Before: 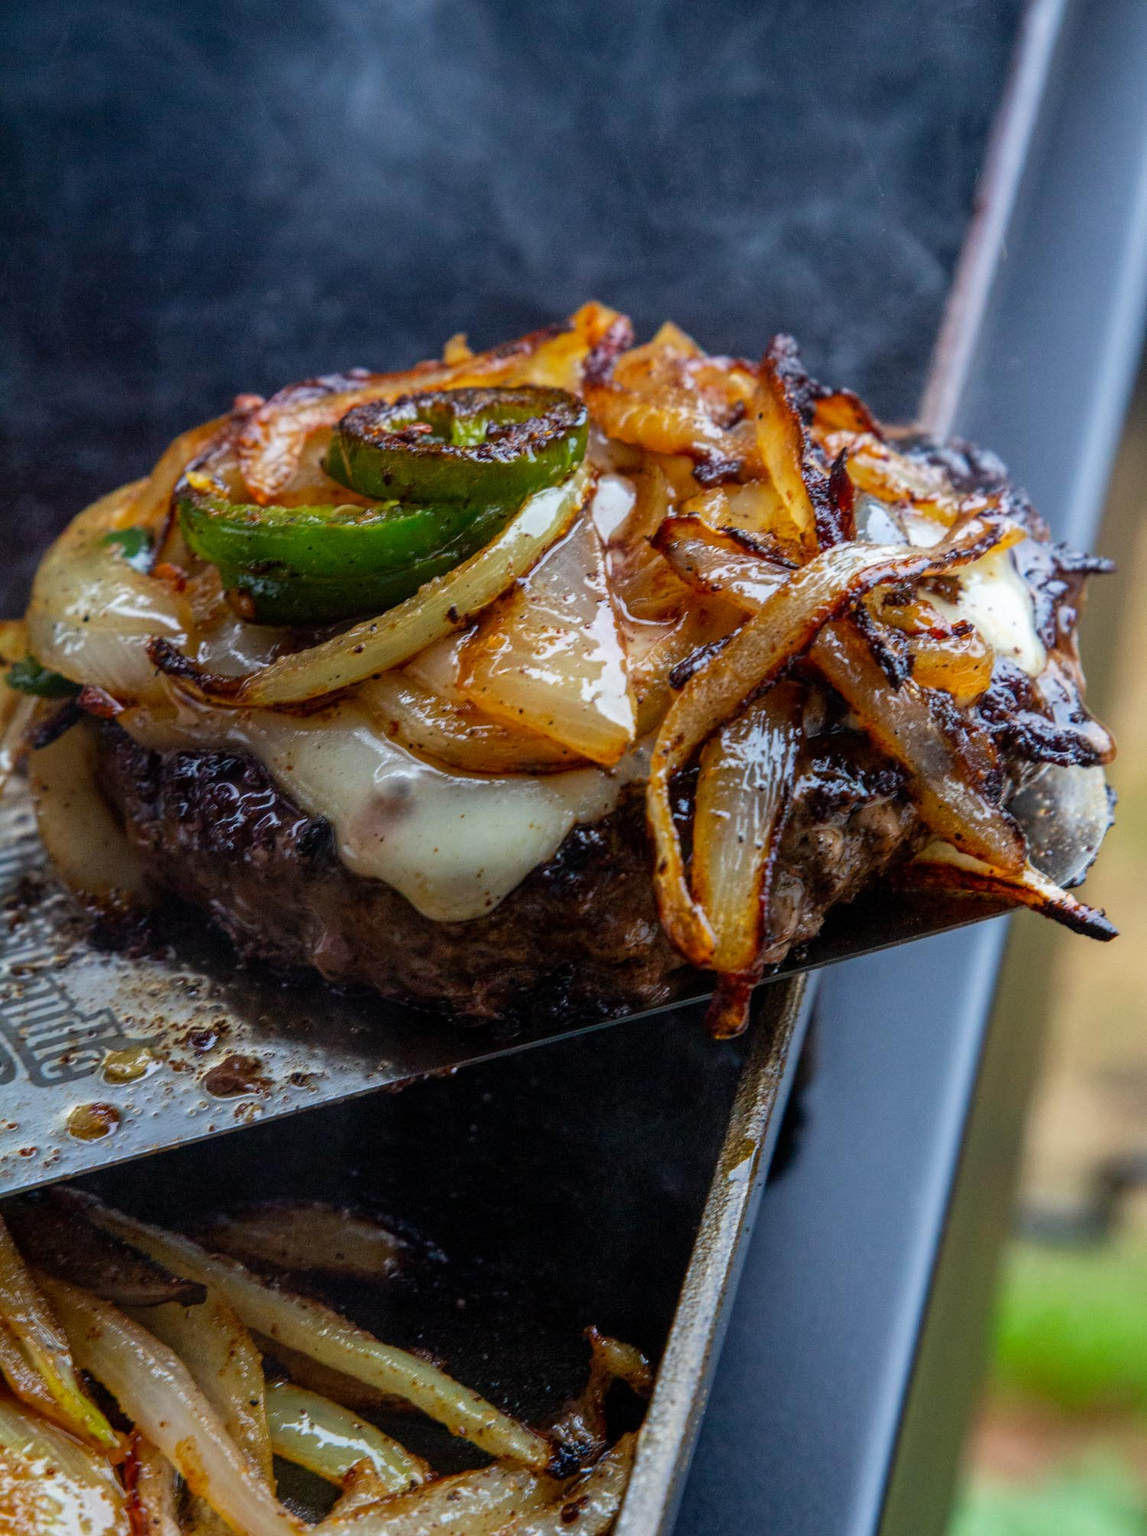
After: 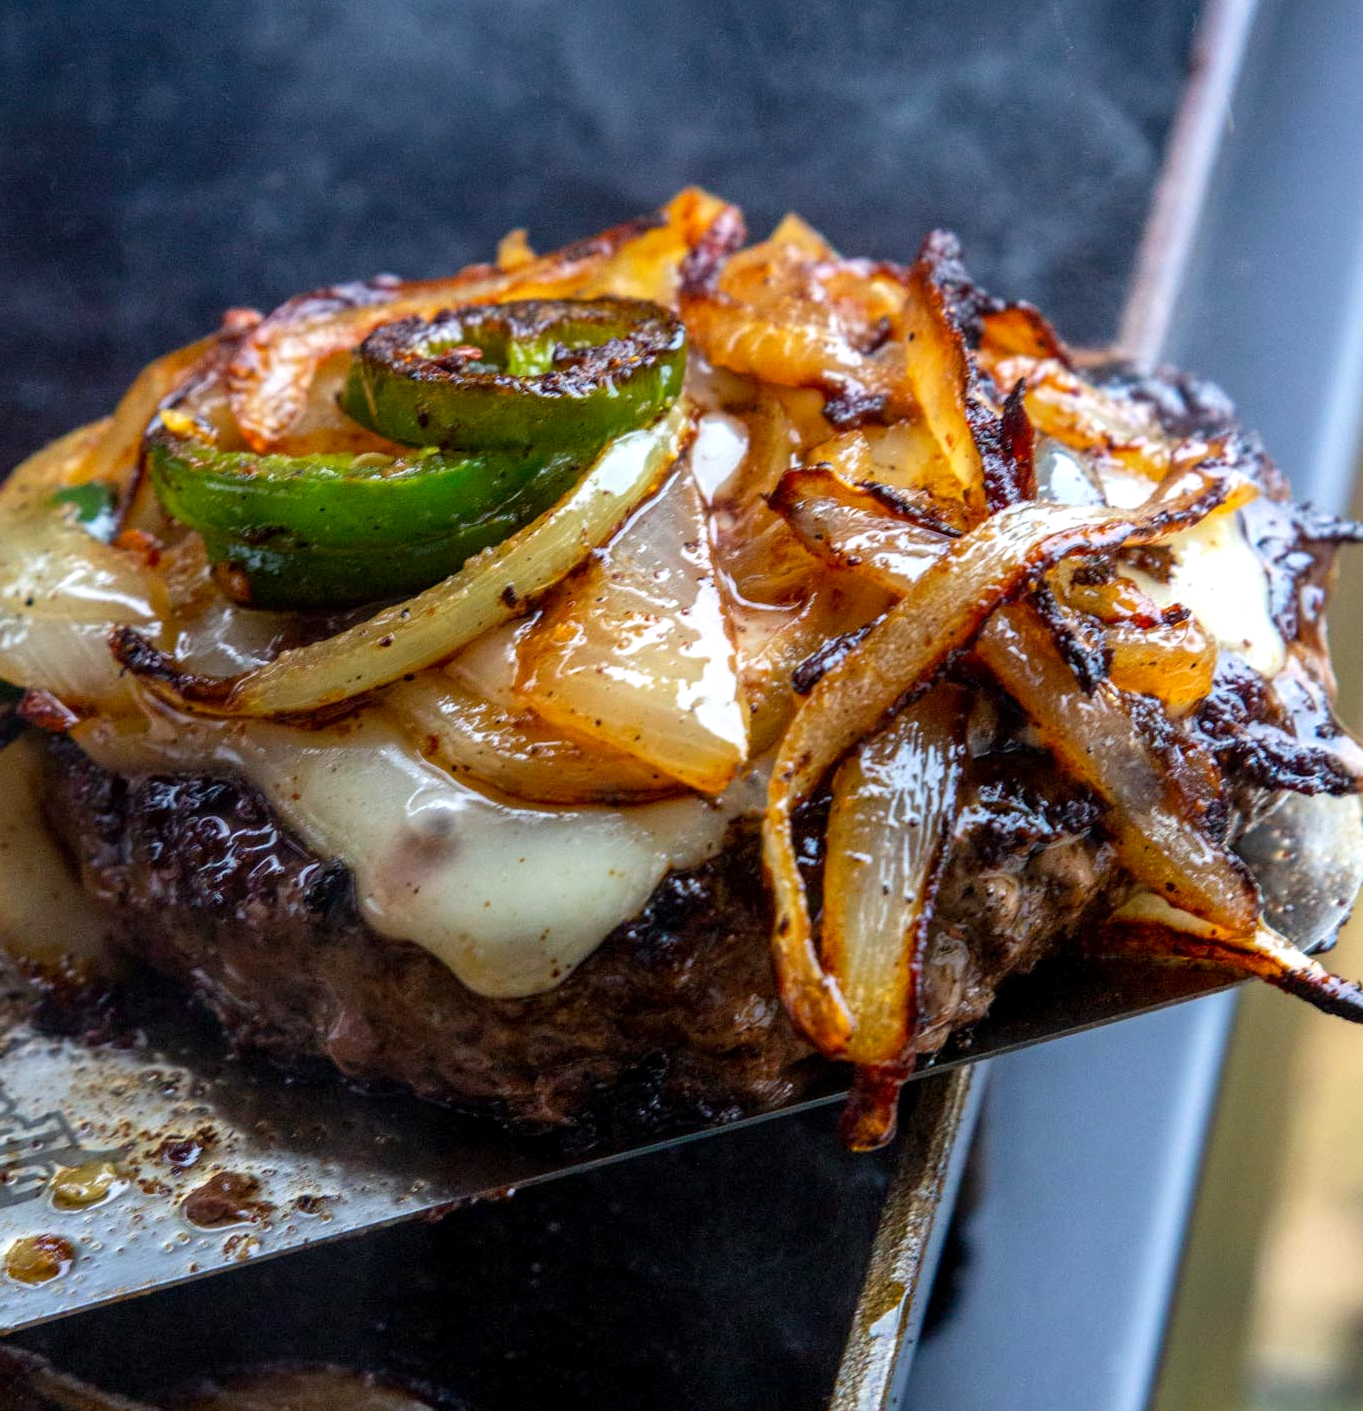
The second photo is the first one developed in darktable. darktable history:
crop: left 5.596%, top 10.314%, right 3.534%, bottom 19.395%
exposure: black level correction 0.001, exposure 0.5 EV, compensate exposure bias true, compensate highlight preservation false
